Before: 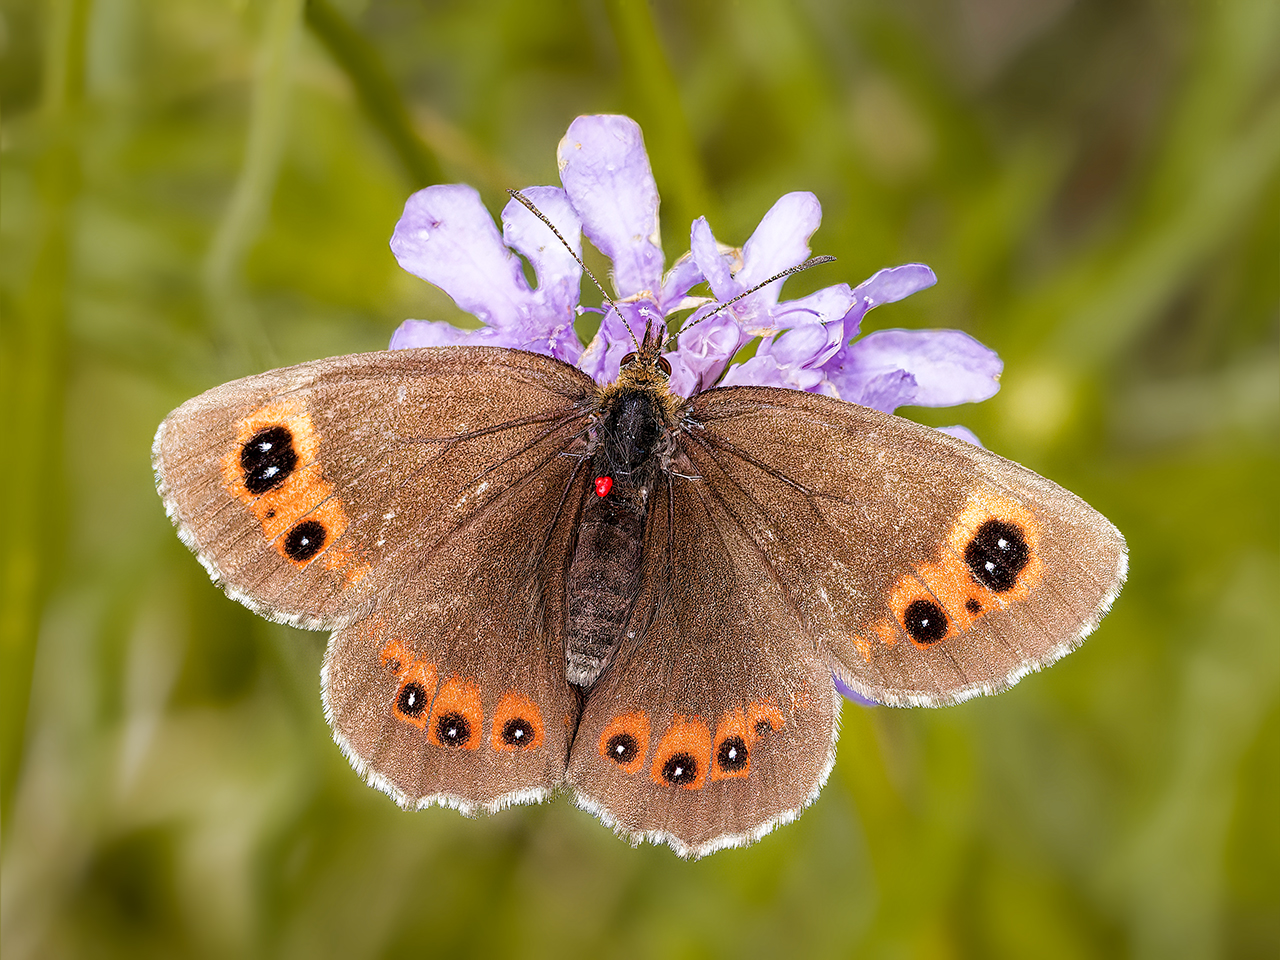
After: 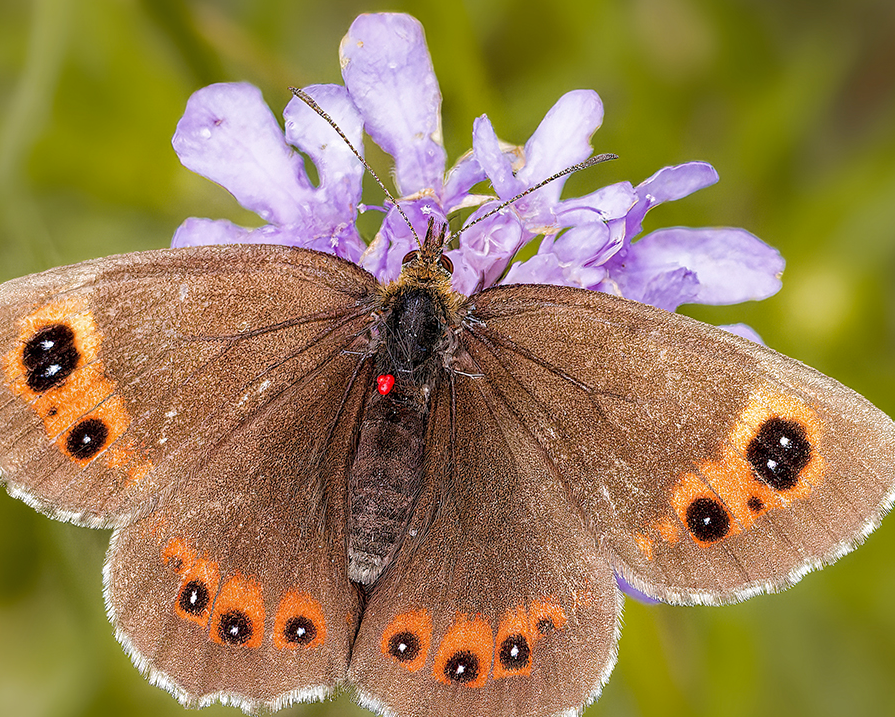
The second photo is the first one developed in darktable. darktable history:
exposure: compensate highlight preservation false
crop and rotate: left 17.046%, top 10.659%, right 12.989%, bottom 14.553%
shadows and highlights: on, module defaults
tone equalizer: on, module defaults
